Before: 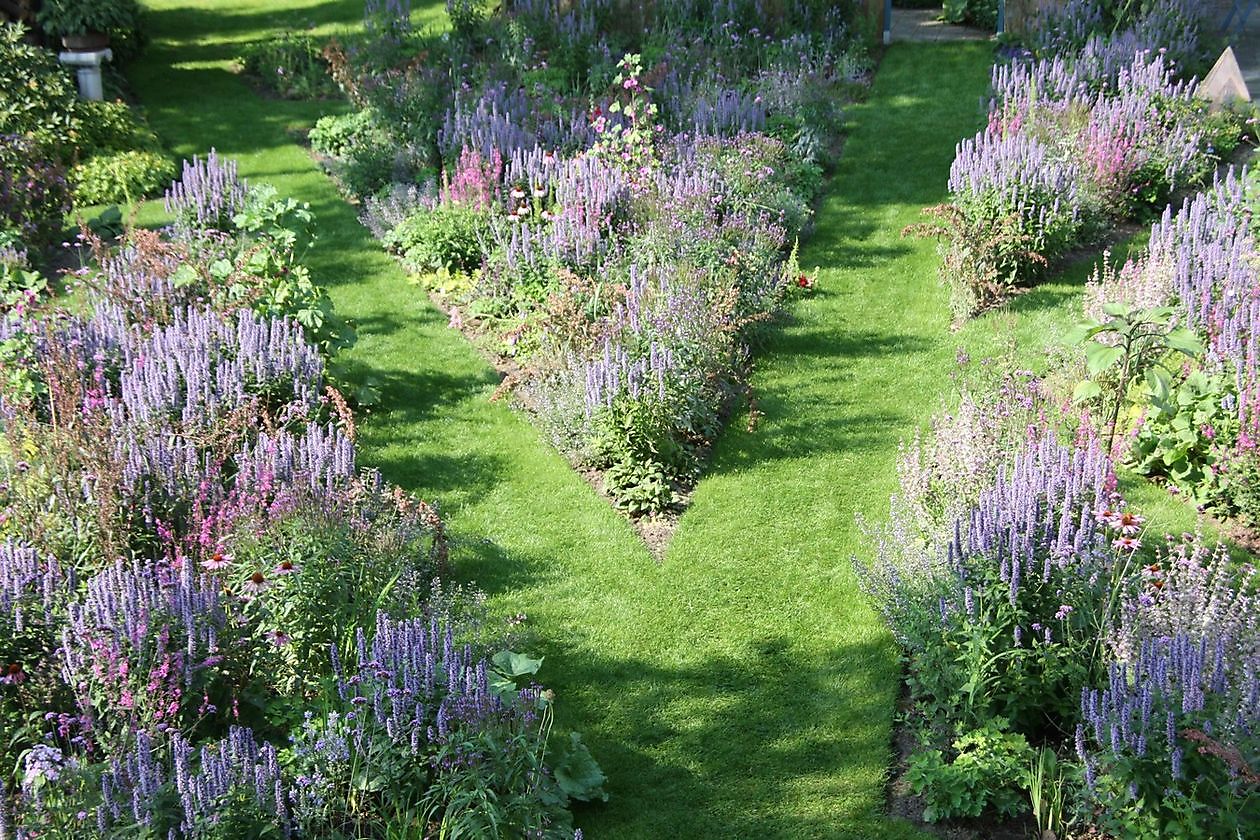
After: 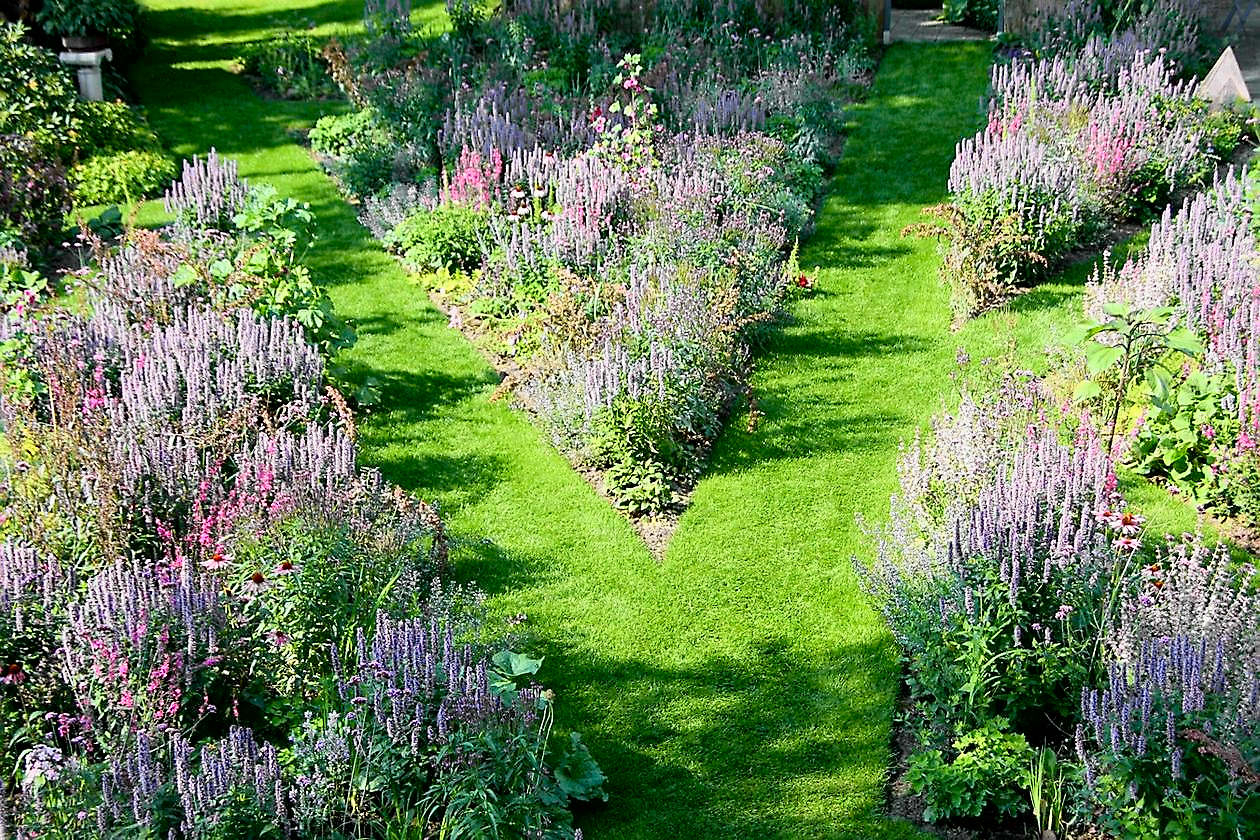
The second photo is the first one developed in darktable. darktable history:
sharpen: on, module defaults
tone curve: curves: ch0 [(0, 0) (0.062, 0.037) (0.142, 0.138) (0.359, 0.419) (0.469, 0.544) (0.634, 0.722) (0.839, 0.909) (0.998, 0.978)]; ch1 [(0, 0) (0.437, 0.408) (0.472, 0.47) (0.502, 0.503) (0.527, 0.523) (0.559, 0.573) (0.608, 0.665) (0.669, 0.748) (0.859, 0.899) (1, 1)]; ch2 [(0, 0) (0.33, 0.301) (0.421, 0.443) (0.473, 0.498) (0.502, 0.5) (0.535, 0.531) (0.575, 0.603) (0.608, 0.667) (1, 1)], color space Lab, independent channels, preserve colors none
exposure: black level correction 0.009, exposure -0.159 EV, compensate highlight preservation false
